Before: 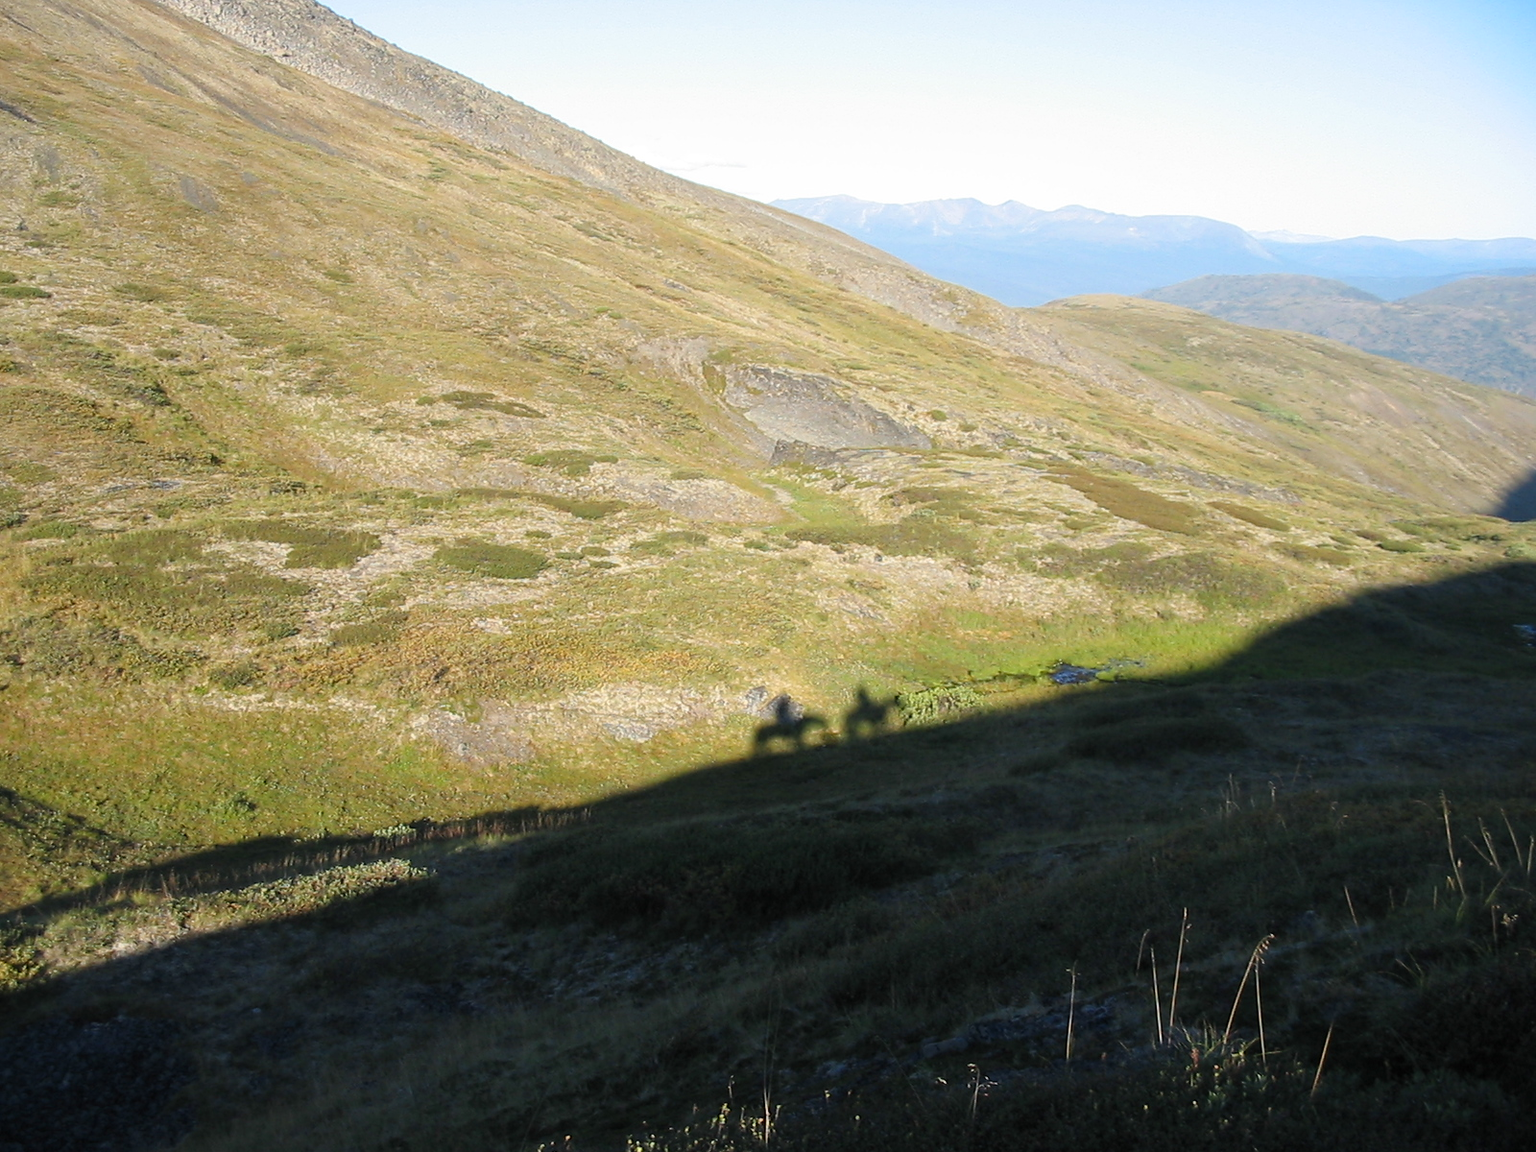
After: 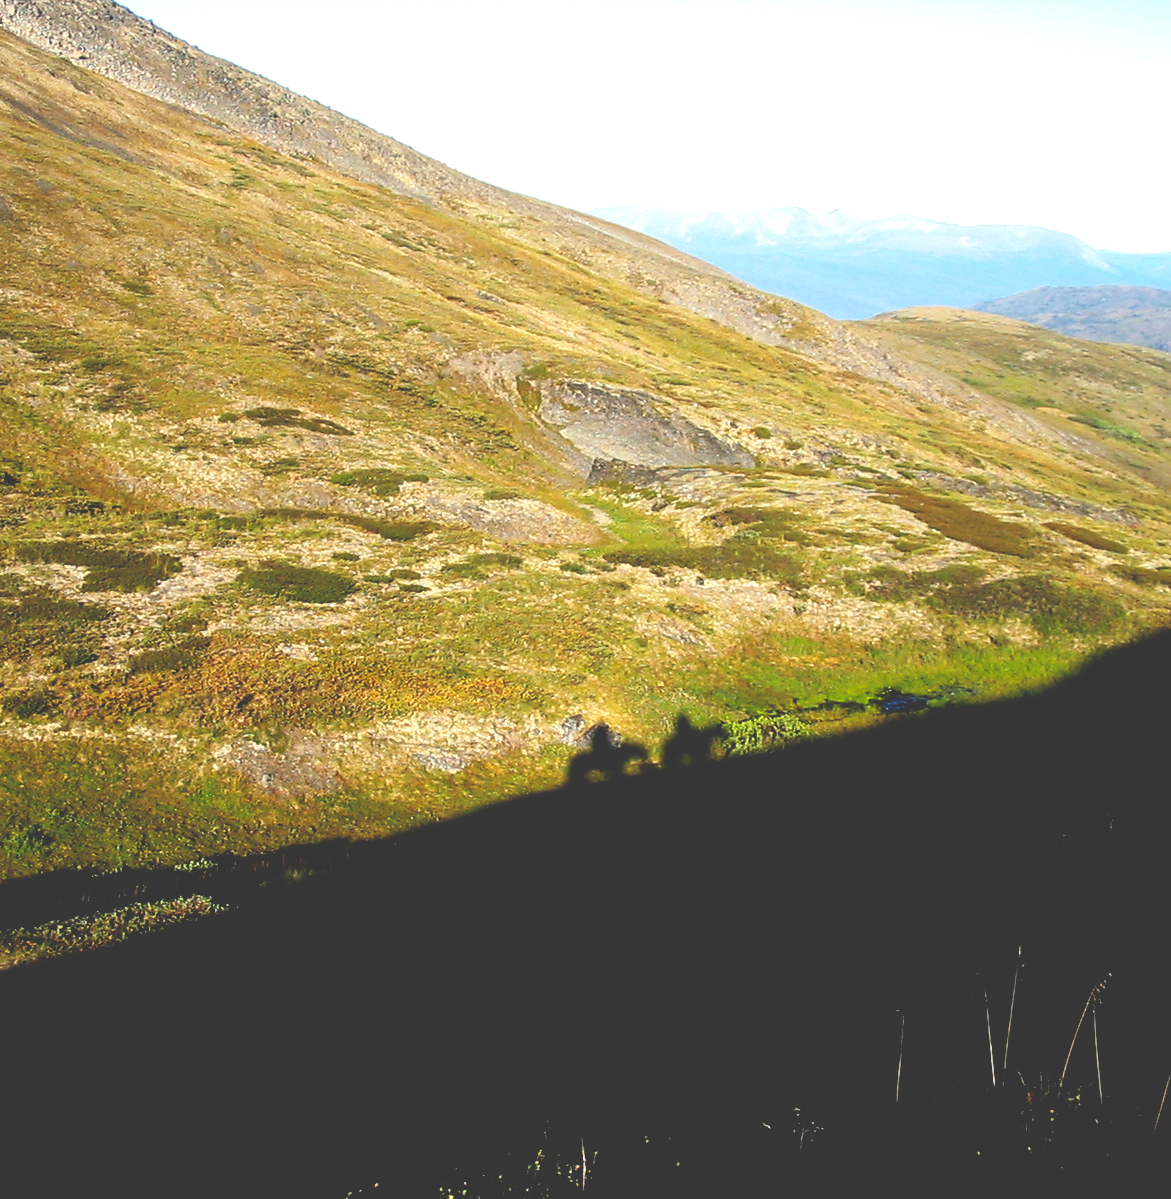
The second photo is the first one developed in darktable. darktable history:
base curve: curves: ch0 [(0, 0.036) (0.083, 0.04) (0.804, 1)], preserve colors none
crop: left 13.443%, right 13.31%
